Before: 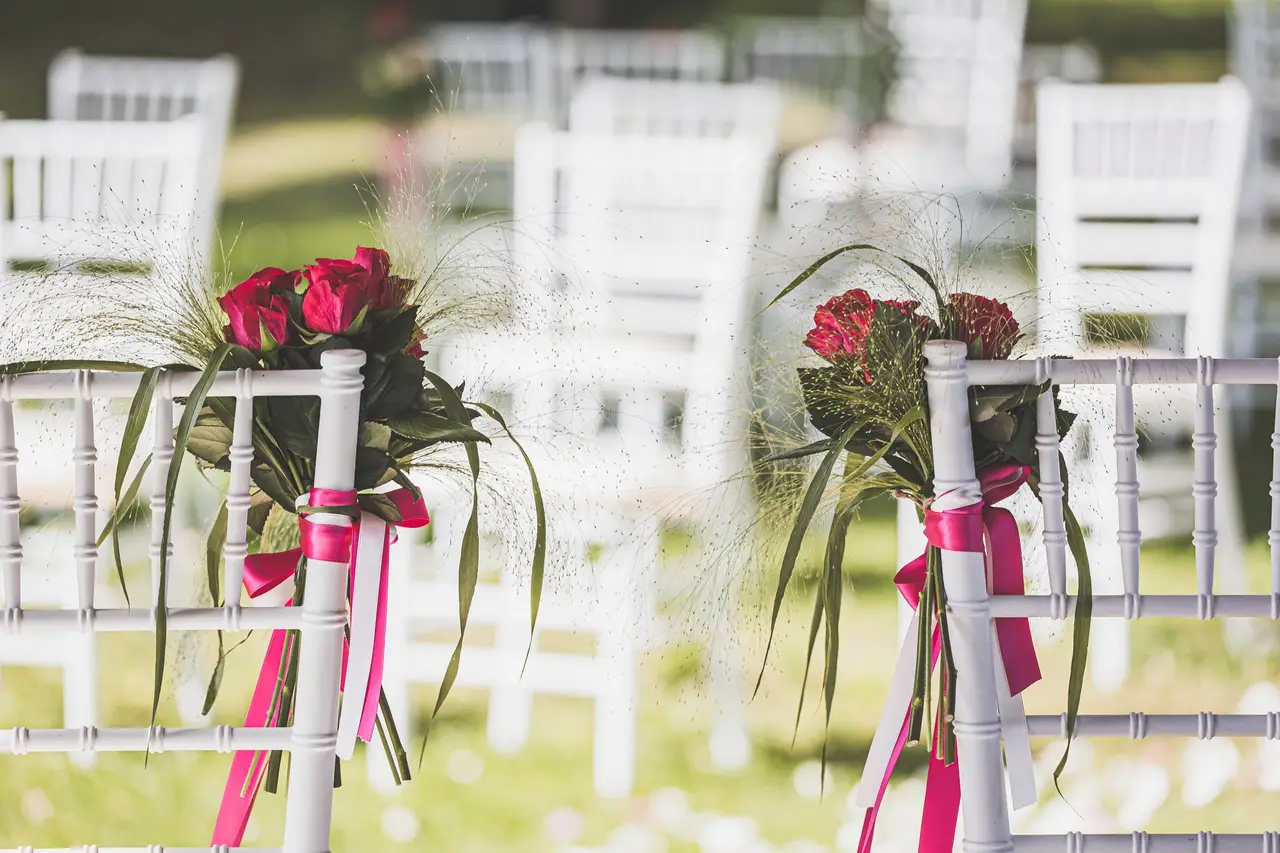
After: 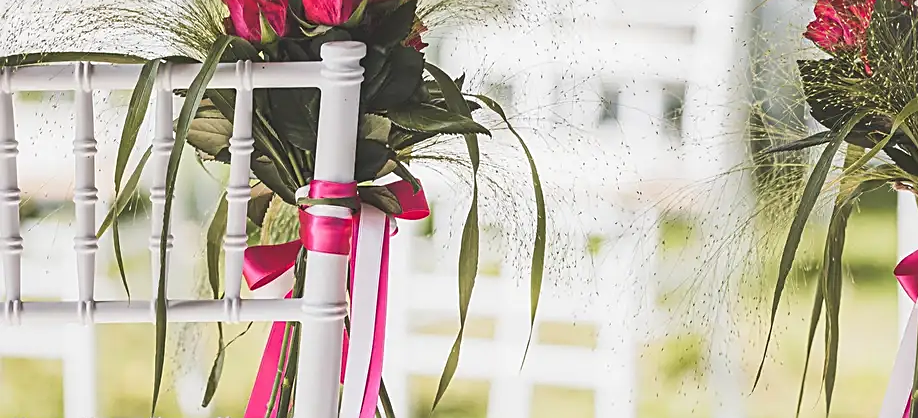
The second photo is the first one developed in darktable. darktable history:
crop: top 36.124%, right 28.221%, bottom 14.849%
sharpen: on, module defaults
